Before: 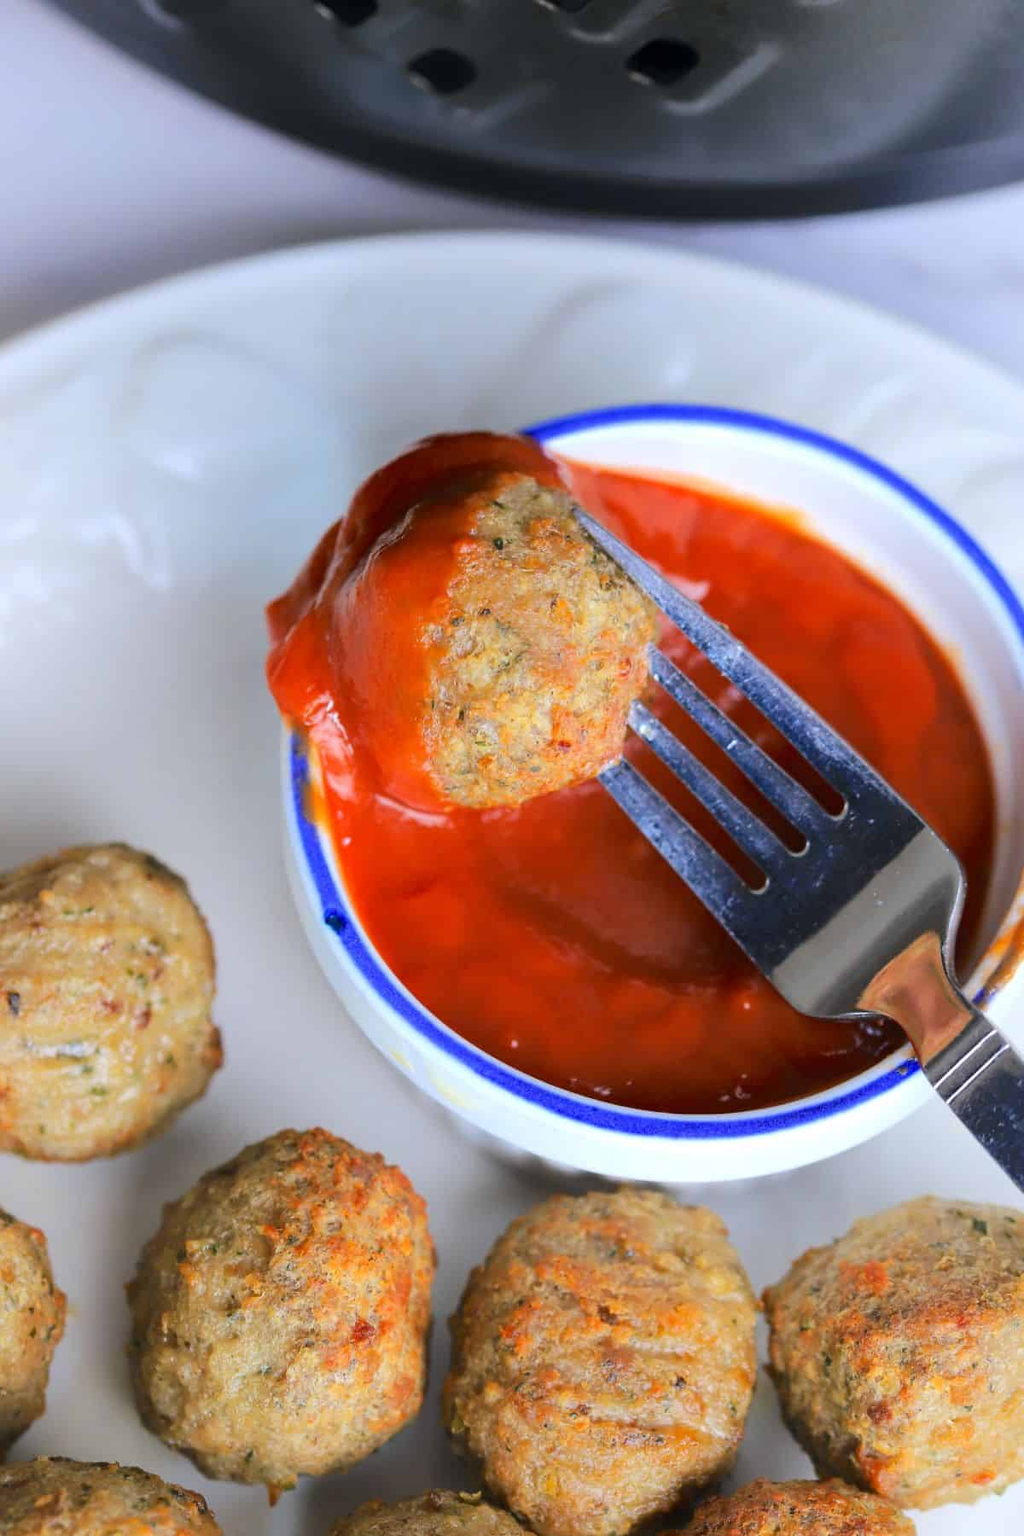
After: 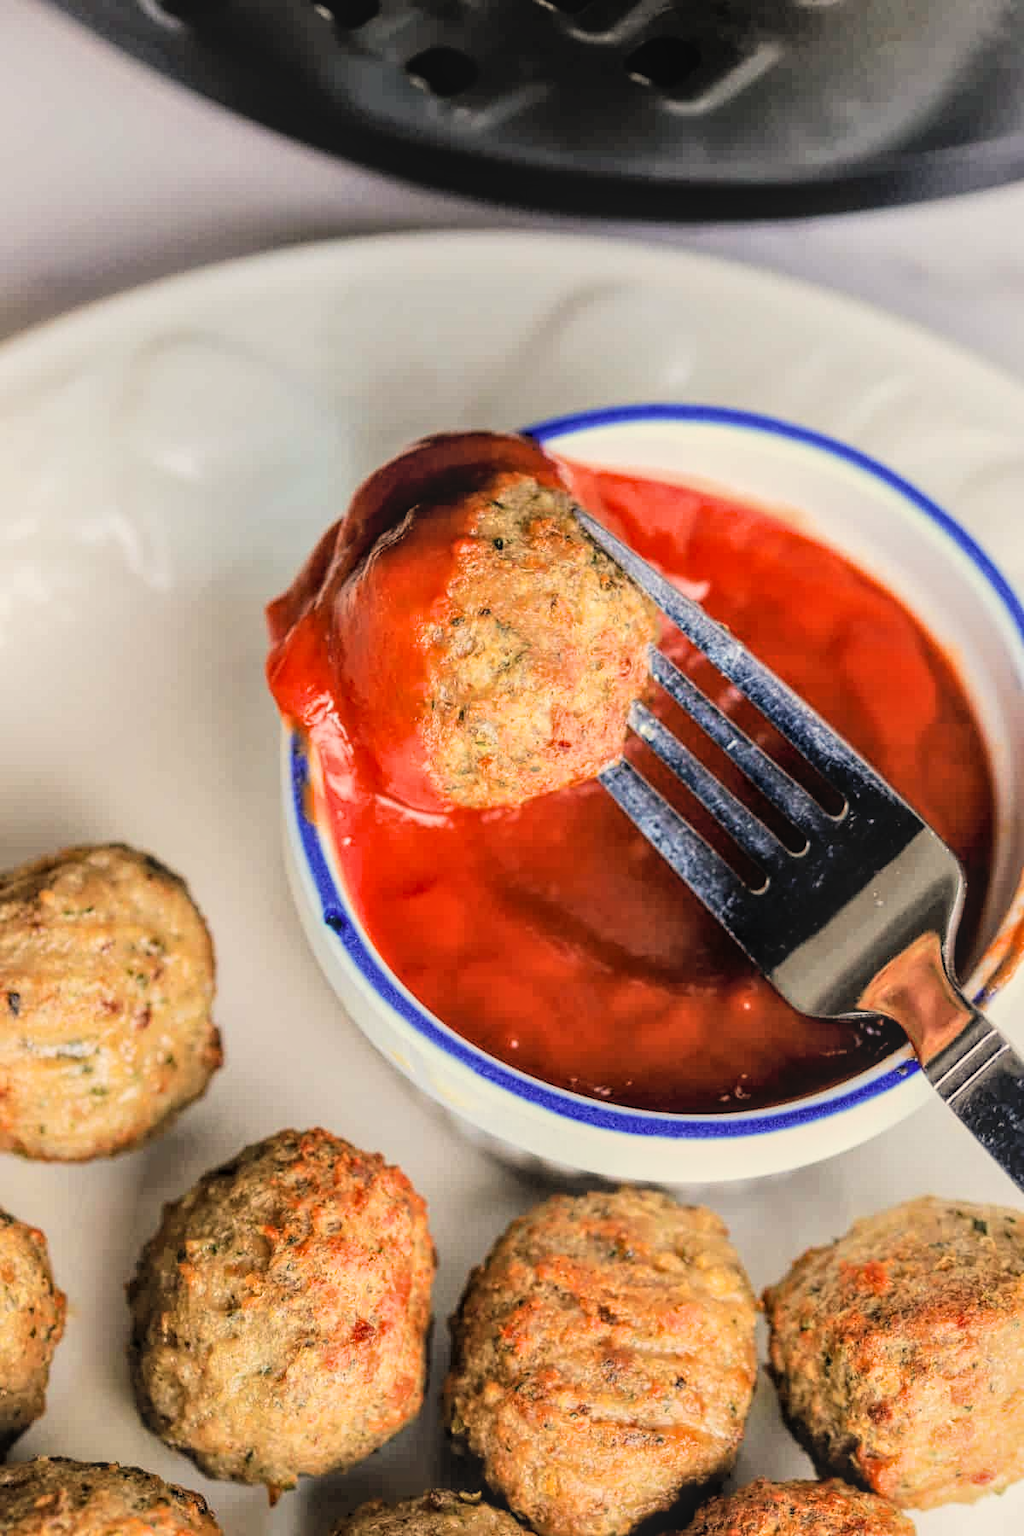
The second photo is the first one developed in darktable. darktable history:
white balance: red 1.123, blue 0.83
local contrast: highlights 74%, shadows 55%, detail 176%, midtone range 0.207
filmic rgb: black relative exposure -5 EV, white relative exposure 3.5 EV, hardness 3.19, contrast 1.4, highlights saturation mix -50%
